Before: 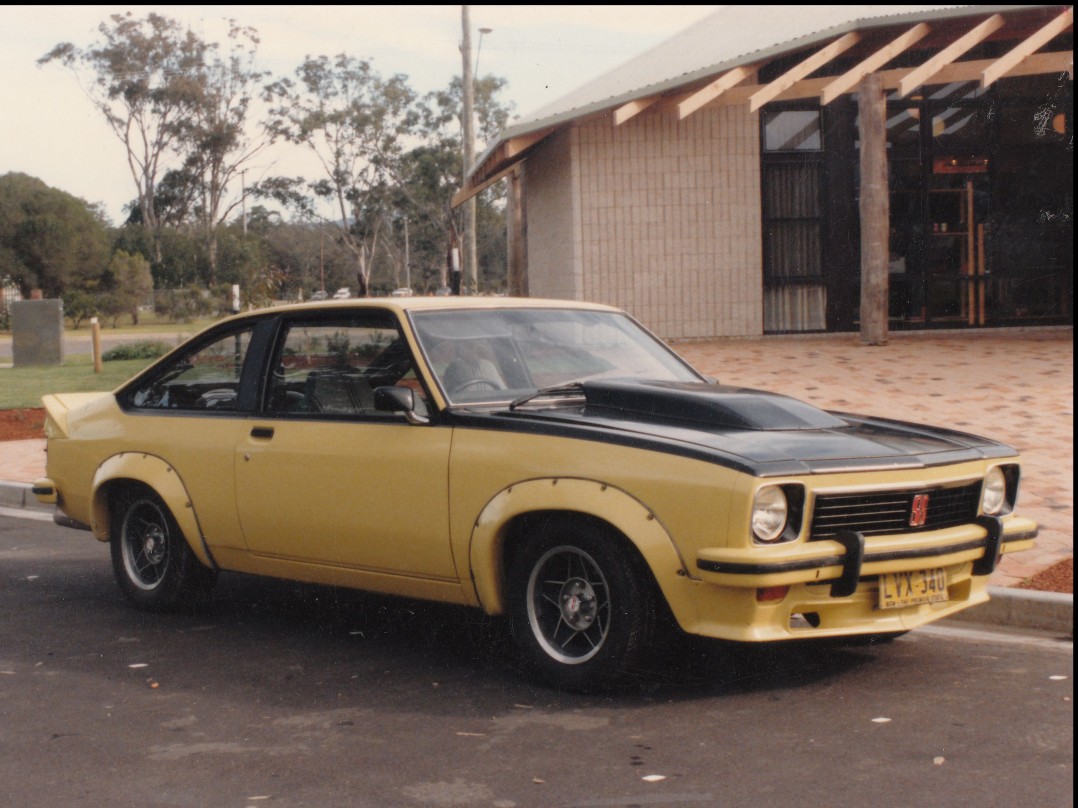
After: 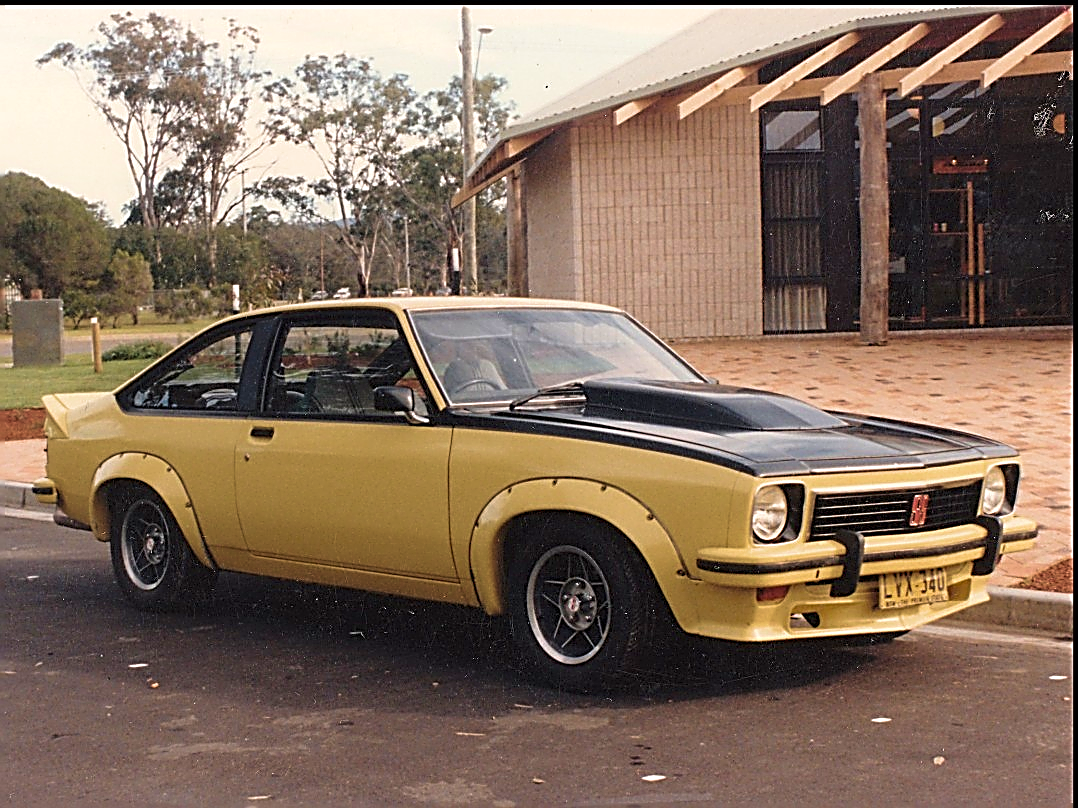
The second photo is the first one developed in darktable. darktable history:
sharpen: amount 1.989
velvia: strength 44.98%
levels: levels [0, 0.476, 0.951]
